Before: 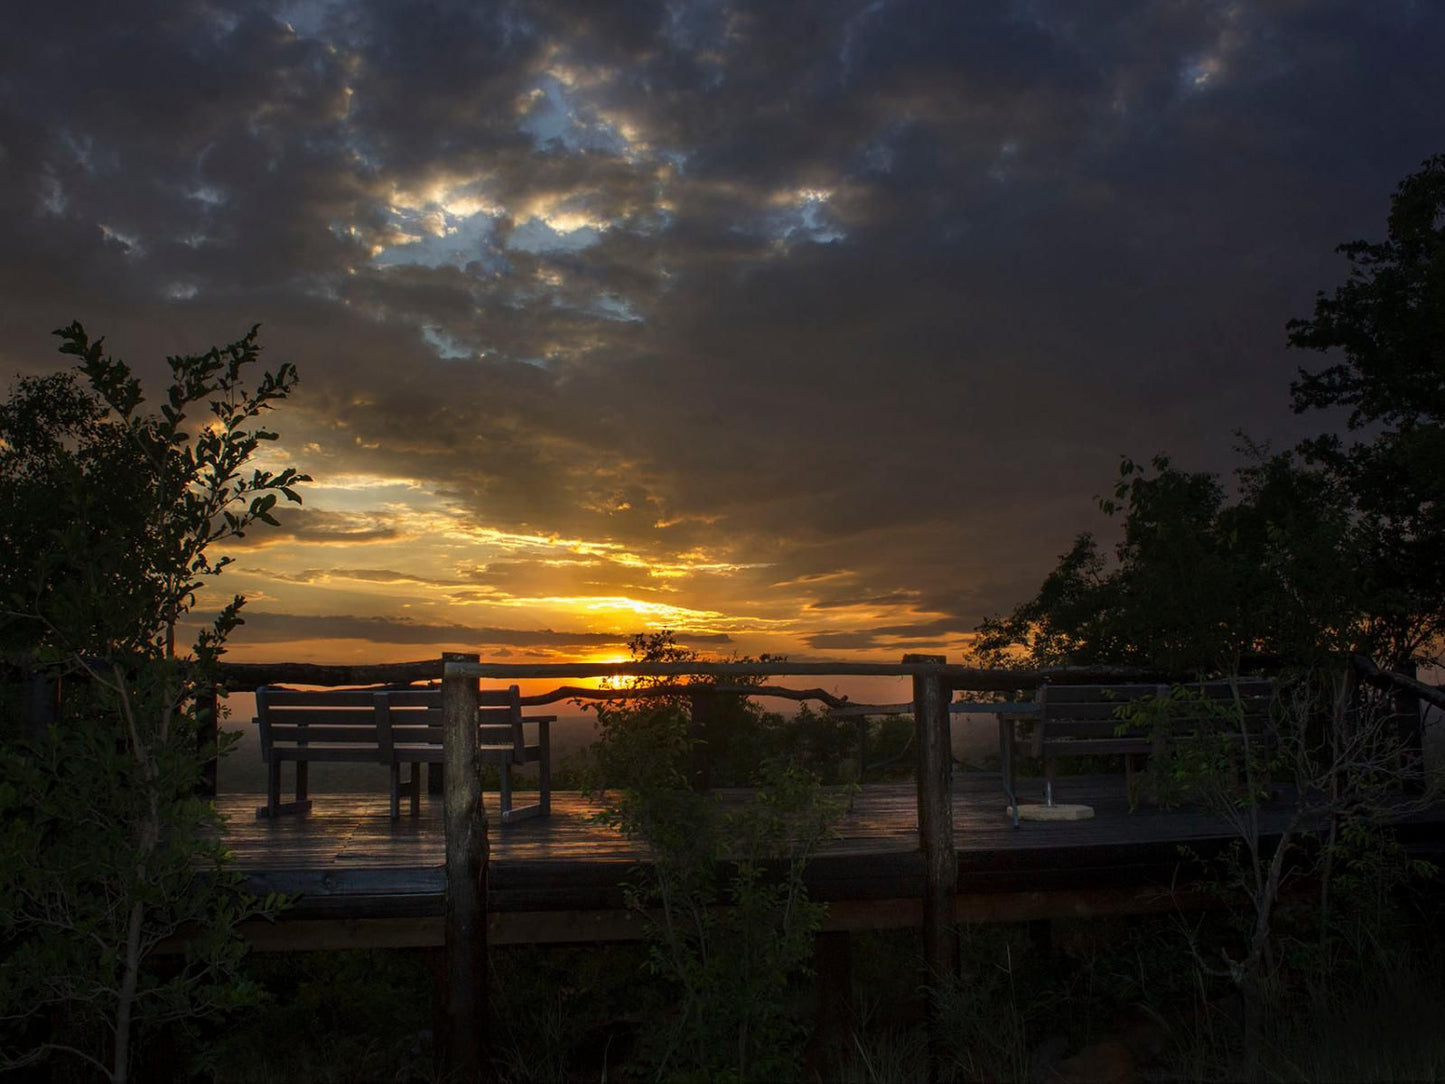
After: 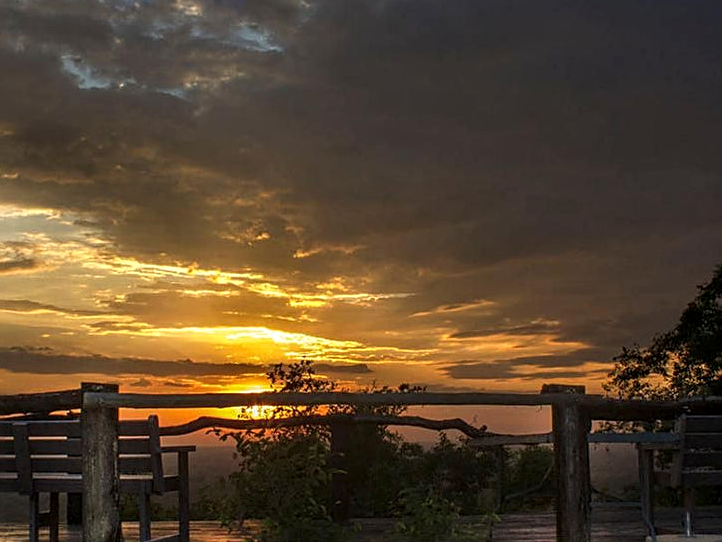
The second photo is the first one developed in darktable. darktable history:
rotate and perspective: crop left 0, crop top 0
sharpen: on, module defaults
local contrast: on, module defaults
crop: left 25%, top 25%, right 25%, bottom 25%
